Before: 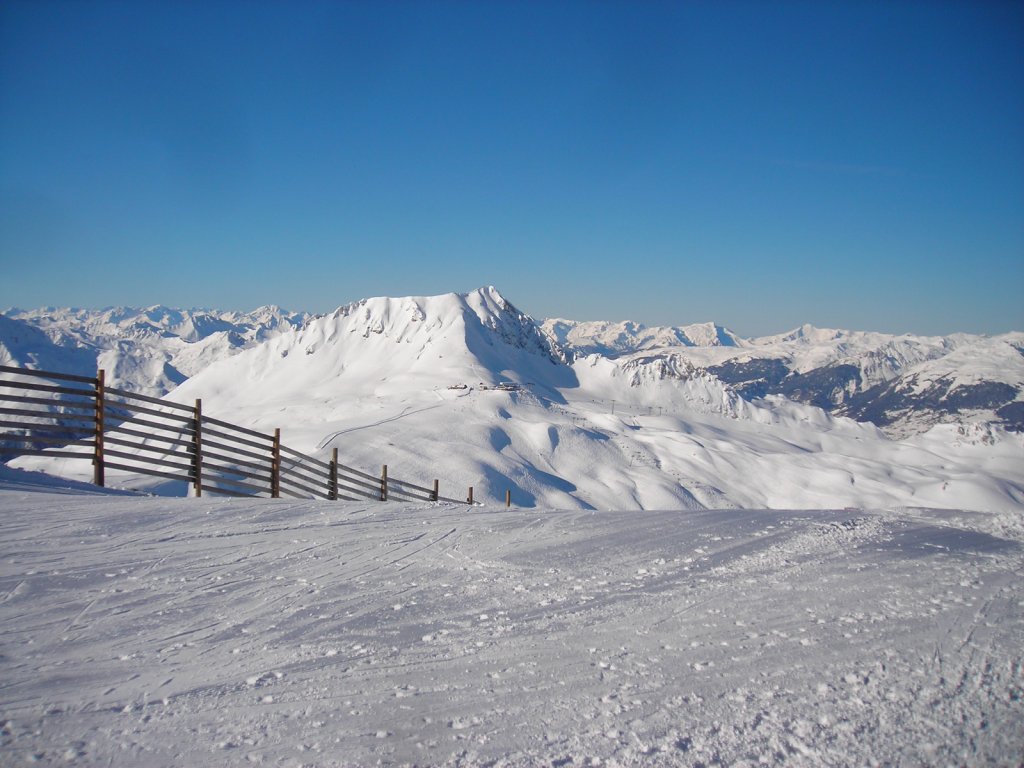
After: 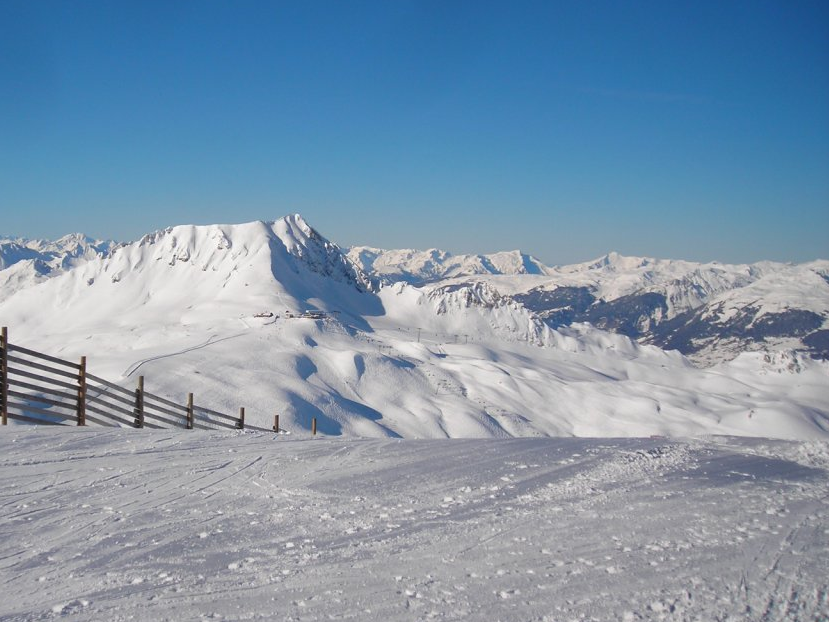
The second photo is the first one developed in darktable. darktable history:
crop: left 19%, top 9.452%, right 0.001%, bottom 9.556%
